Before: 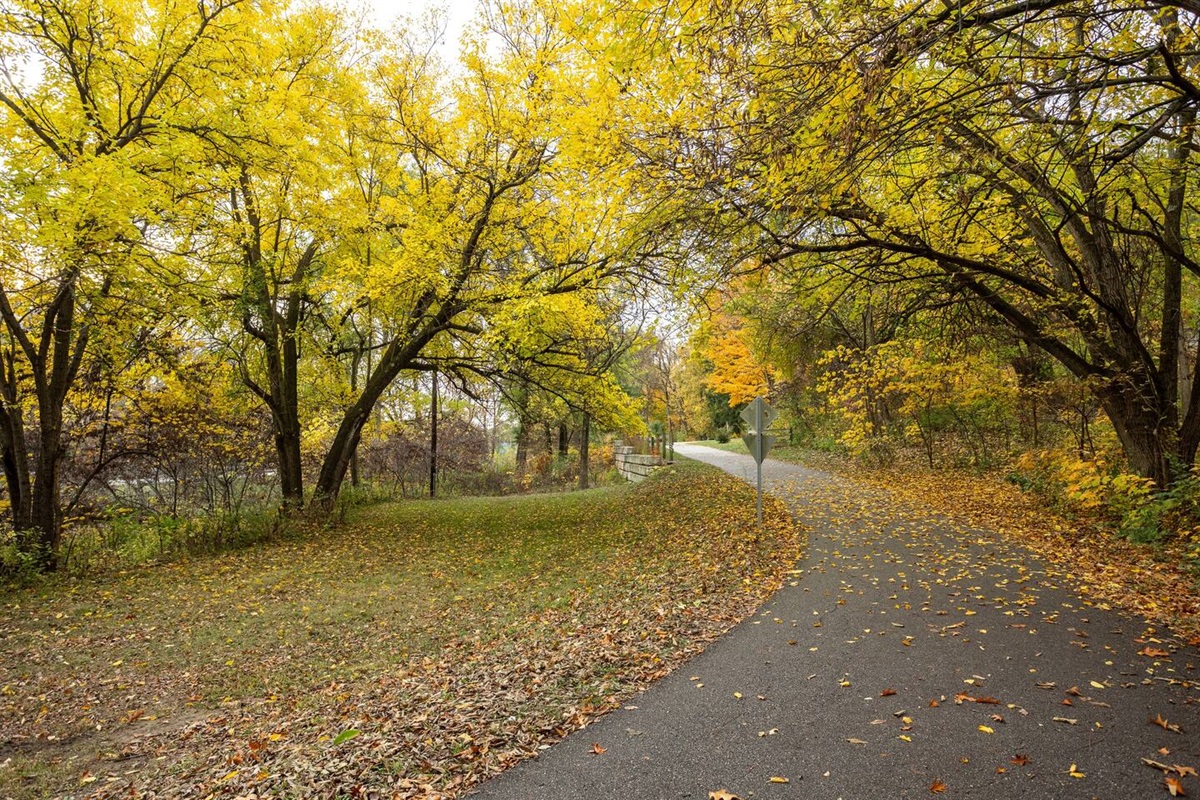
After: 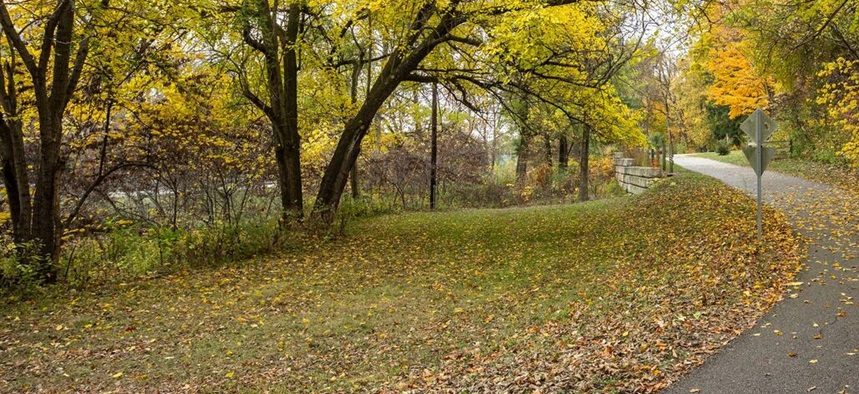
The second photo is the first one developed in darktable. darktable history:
crop: top 36.079%, right 28.376%, bottom 14.648%
